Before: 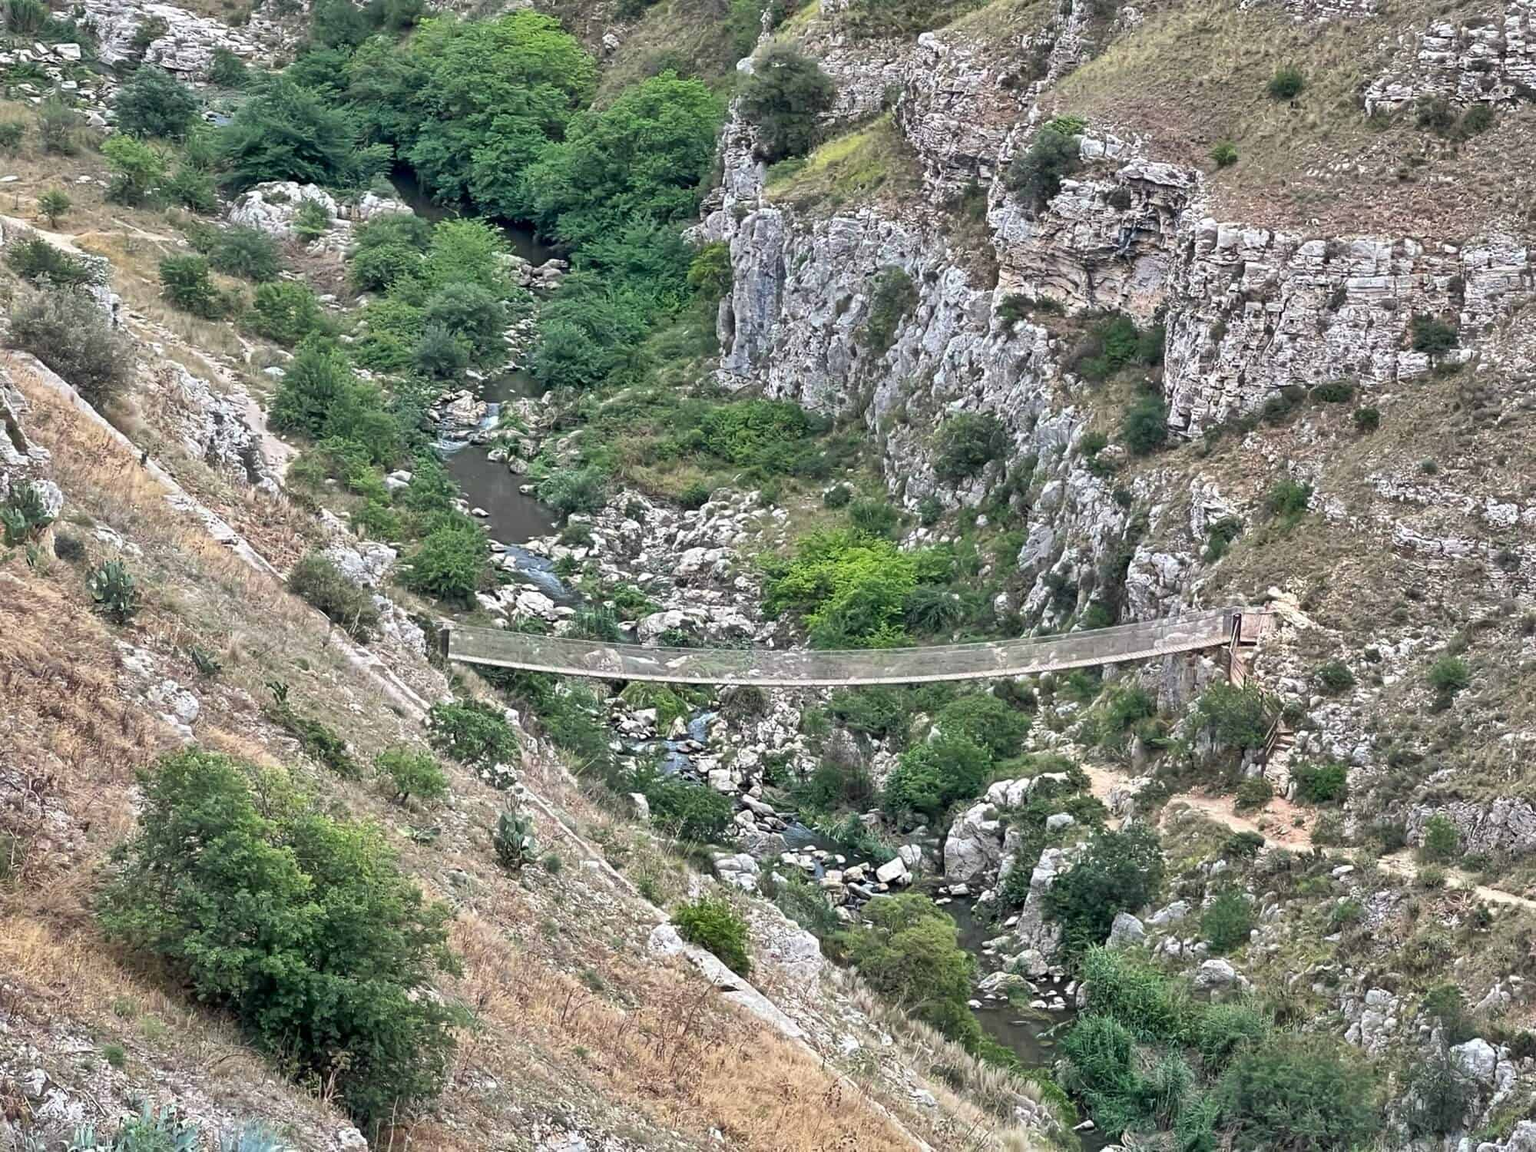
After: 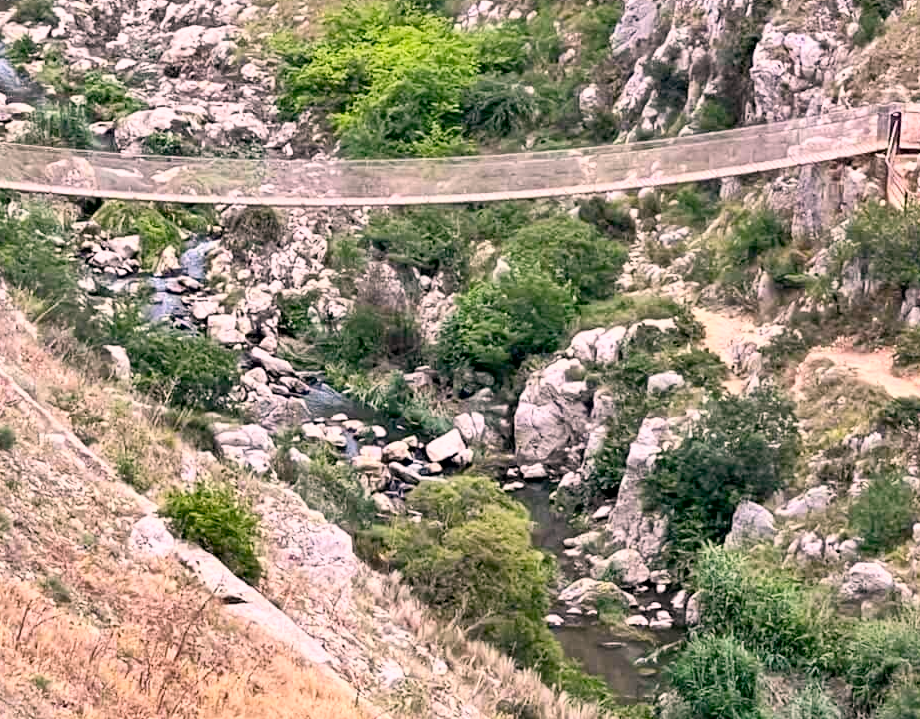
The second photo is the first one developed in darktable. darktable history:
contrast brightness saturation: contrast 0.204, brightness 0.156, saturation 0.225
color correction: highlights a* 14.53, highlights b* 4.72
tone equalizer: on, module defaults
crop: left 35.771%, top 45.827%, right 18.186%, bottom 6.177%
exposure: black level correction 0.009, compensate highlight preservation false
shadows and highlights: radius 335.71, shadows 64.13, highlights 6.04, compress 87.33%, shadows color adjustment 97.99%, highlights color adjustment 58.02%, soften with gaussian
